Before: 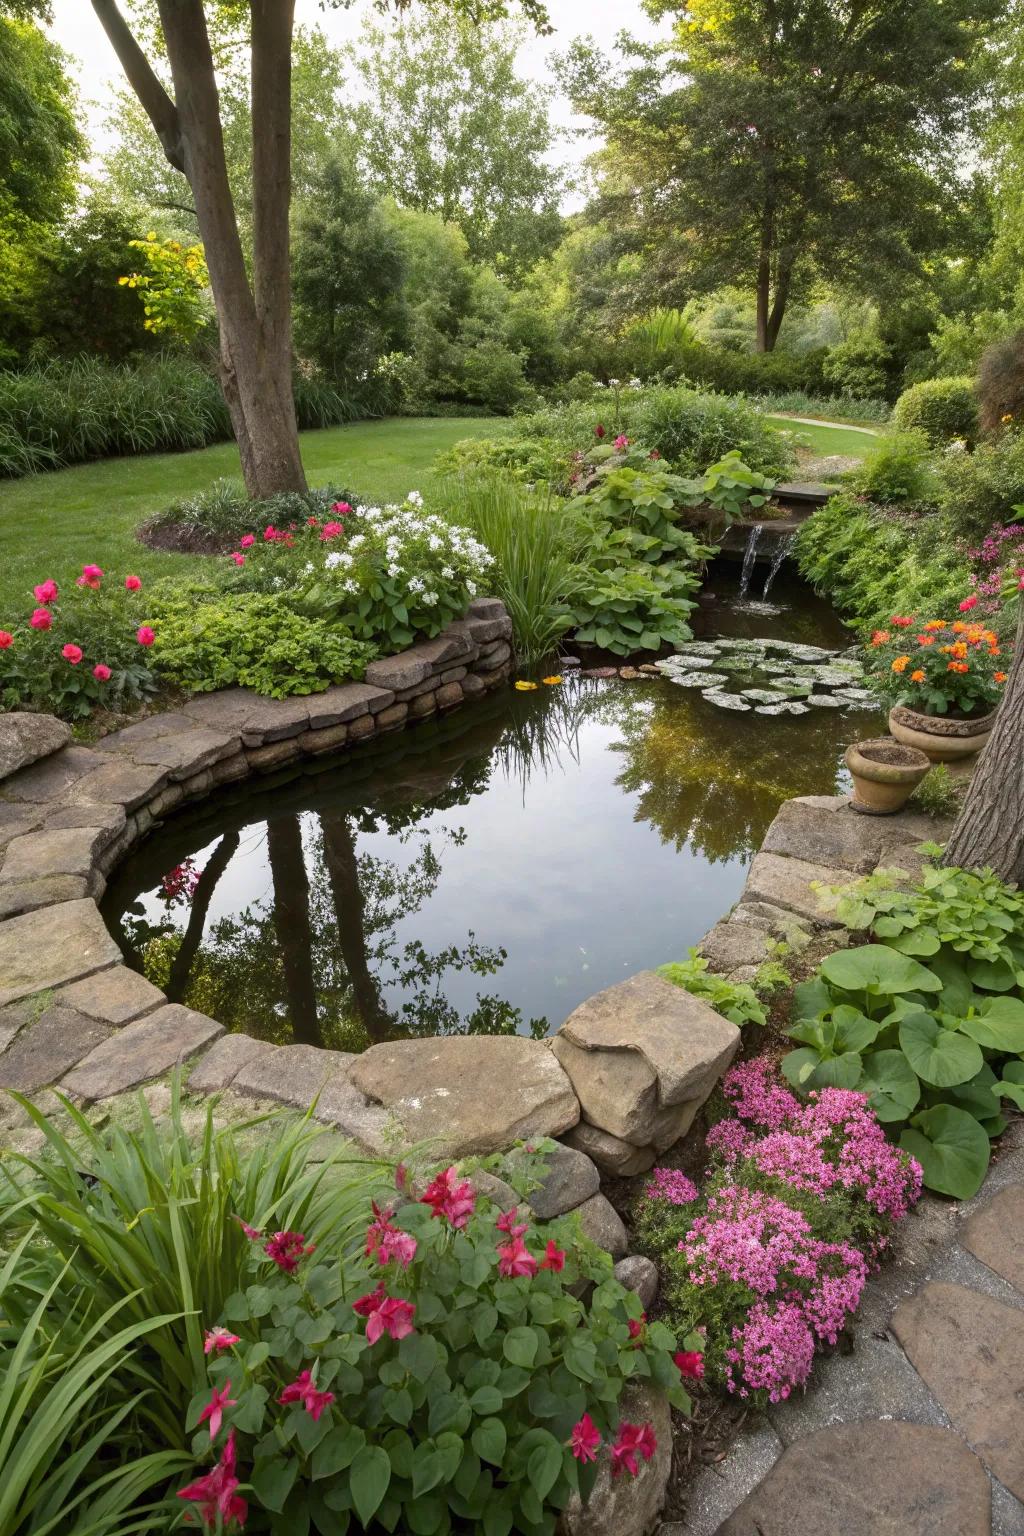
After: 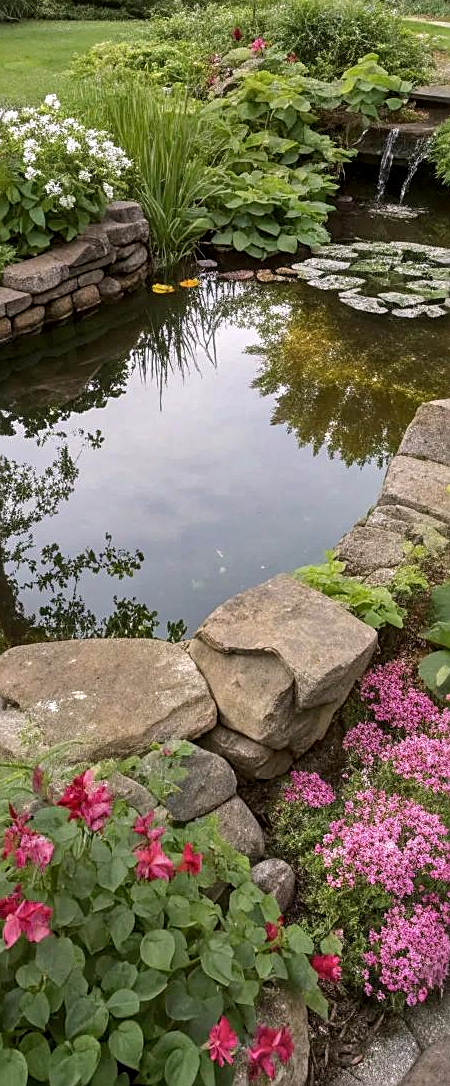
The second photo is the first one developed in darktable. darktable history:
levels: mode automatic
color correction: highlights a* 3.16, highlights b* -1.27, shadows a* -0.061, shadows b* 2.12, saturation 0.977
sharpen: on, module defaults
shadows and highlights: shadows 61.08, highlights -60.28, soften with gaussian
crop: left 35.535%, top 25.876%, right 20.071%, bottom 3.359%
local contrast: on, module defaults
